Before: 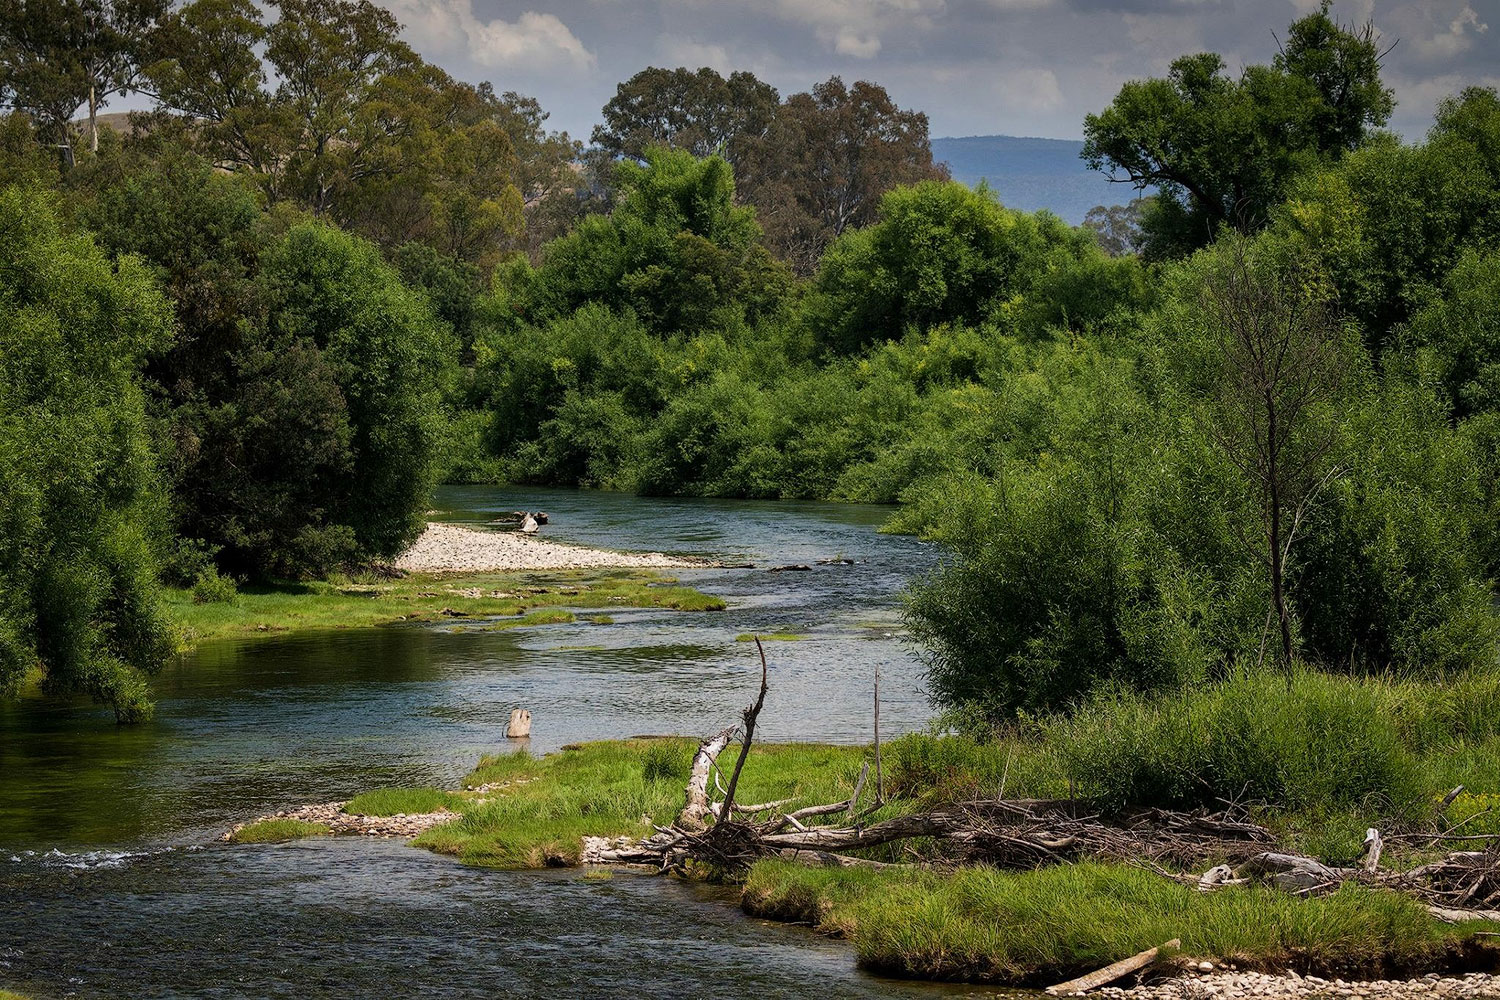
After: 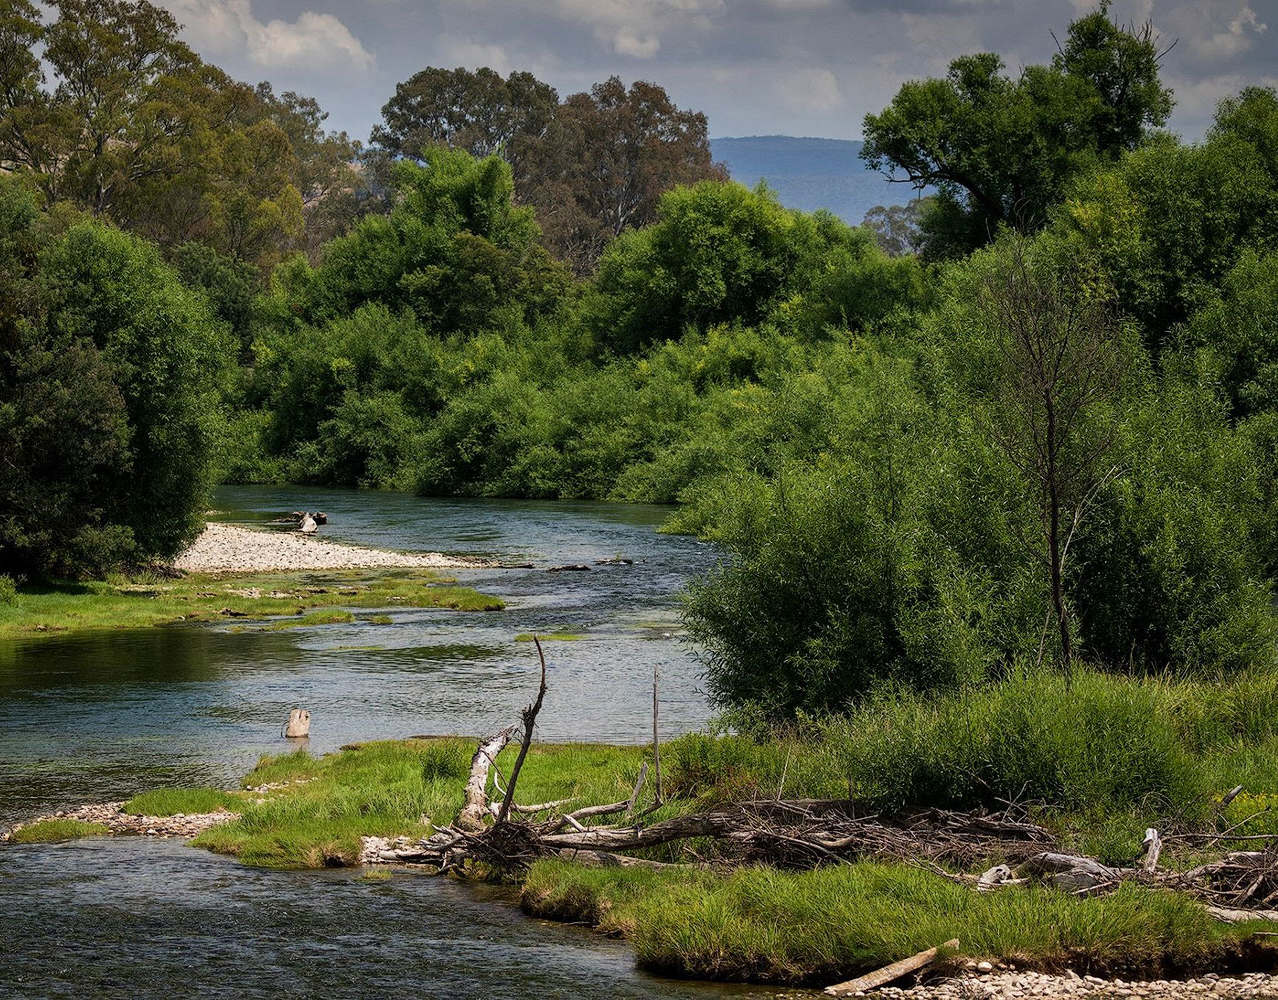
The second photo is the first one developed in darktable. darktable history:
crop and rotate: left 14.763%
